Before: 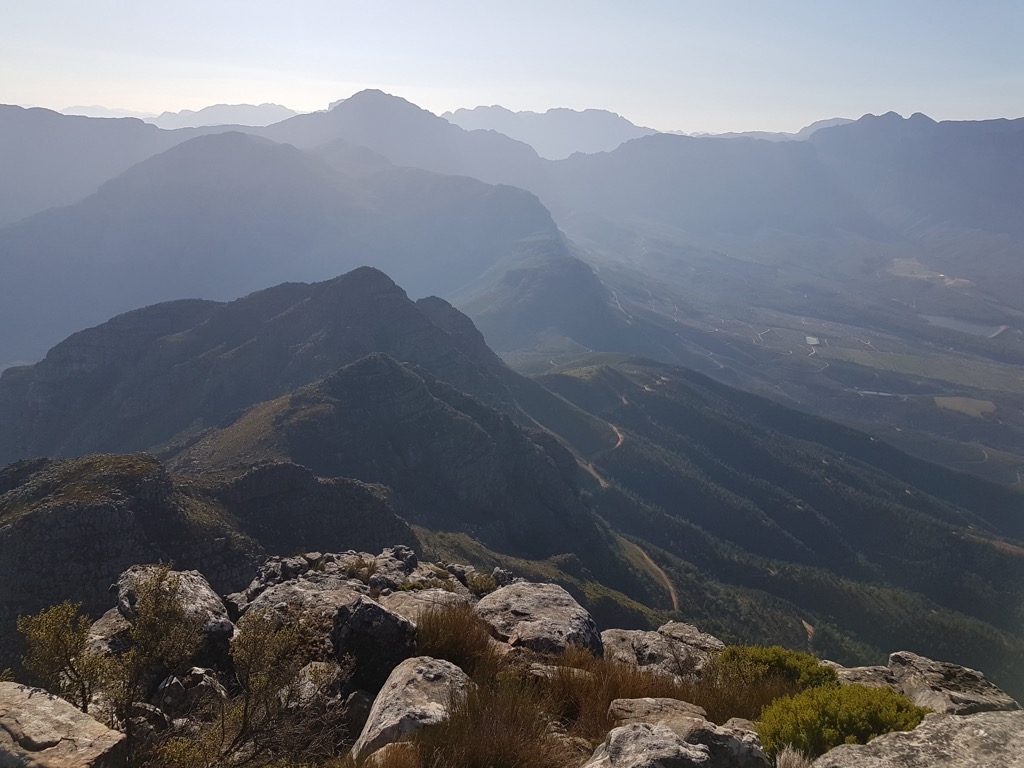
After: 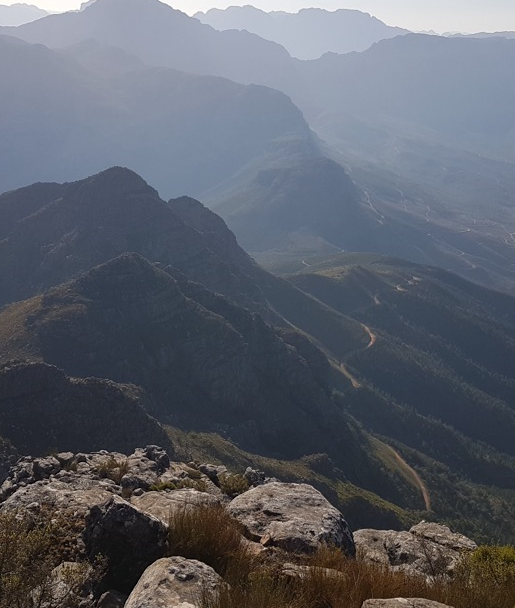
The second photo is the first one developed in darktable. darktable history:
crop and rotate: angle 0.021°, left 24.274%, top 13.066%, right 25.378%, bottom 7.64%
